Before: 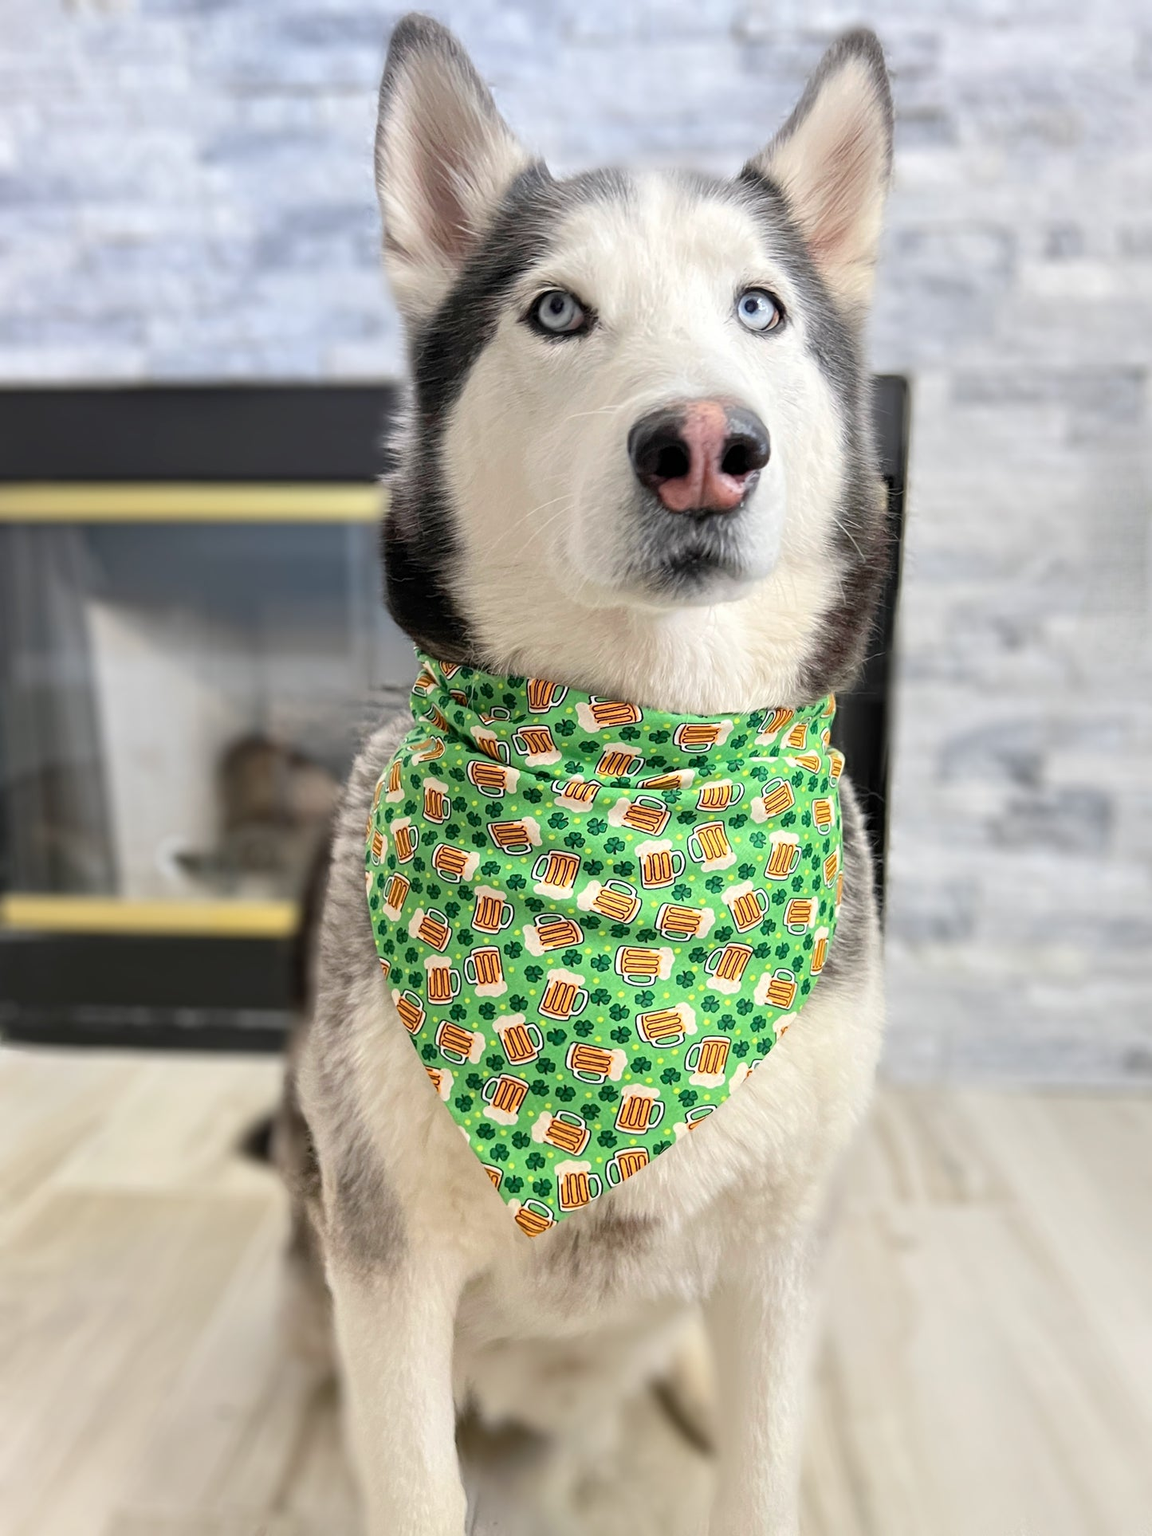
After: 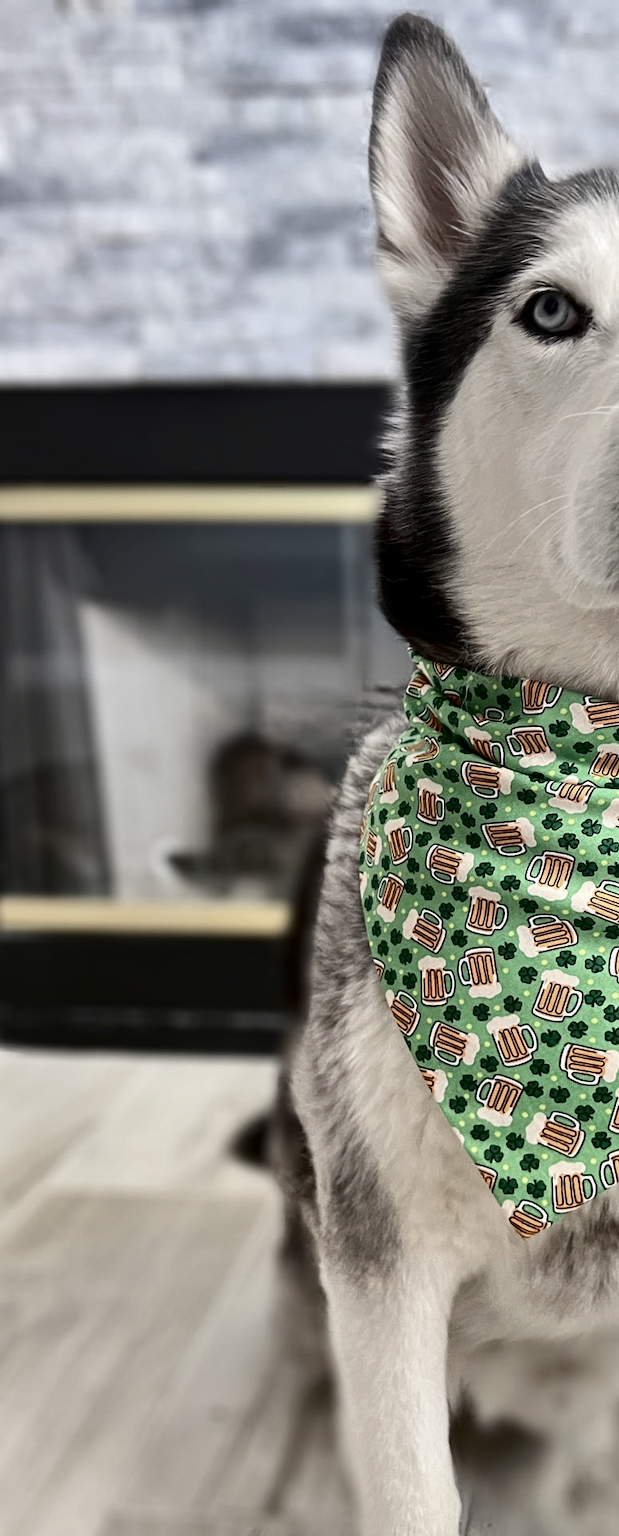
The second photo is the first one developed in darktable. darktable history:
crop: left 0.587%, right 45.588%, bottom 0.086%
color balance rgb: linear chroma grading › global chroma -16.06%, perceptual saturation grading › global saturation -32.85%, global vibrance -23.56%
shadows and highlights: low approximation 0.01, soften with gaussian
exposure: black level correction 0.001, compensate highlight preservation false
contrast brightness saturation: contrast 0.19, brightness -0.24, saturation 0.11
